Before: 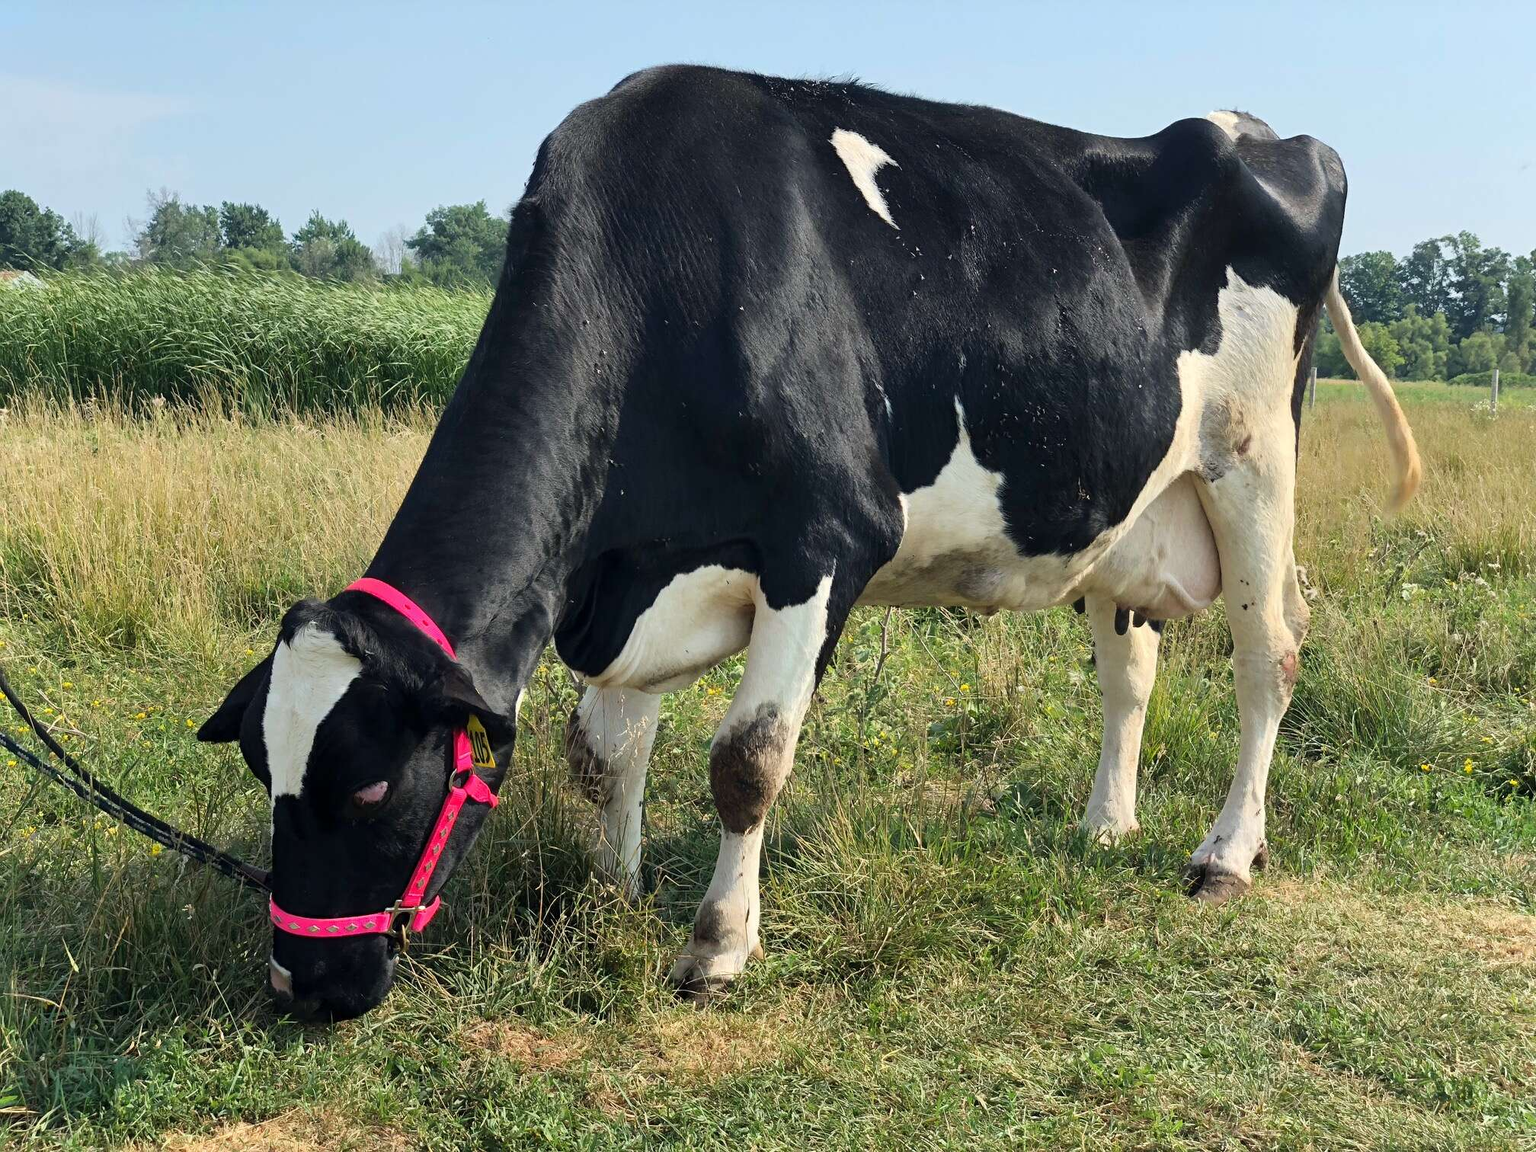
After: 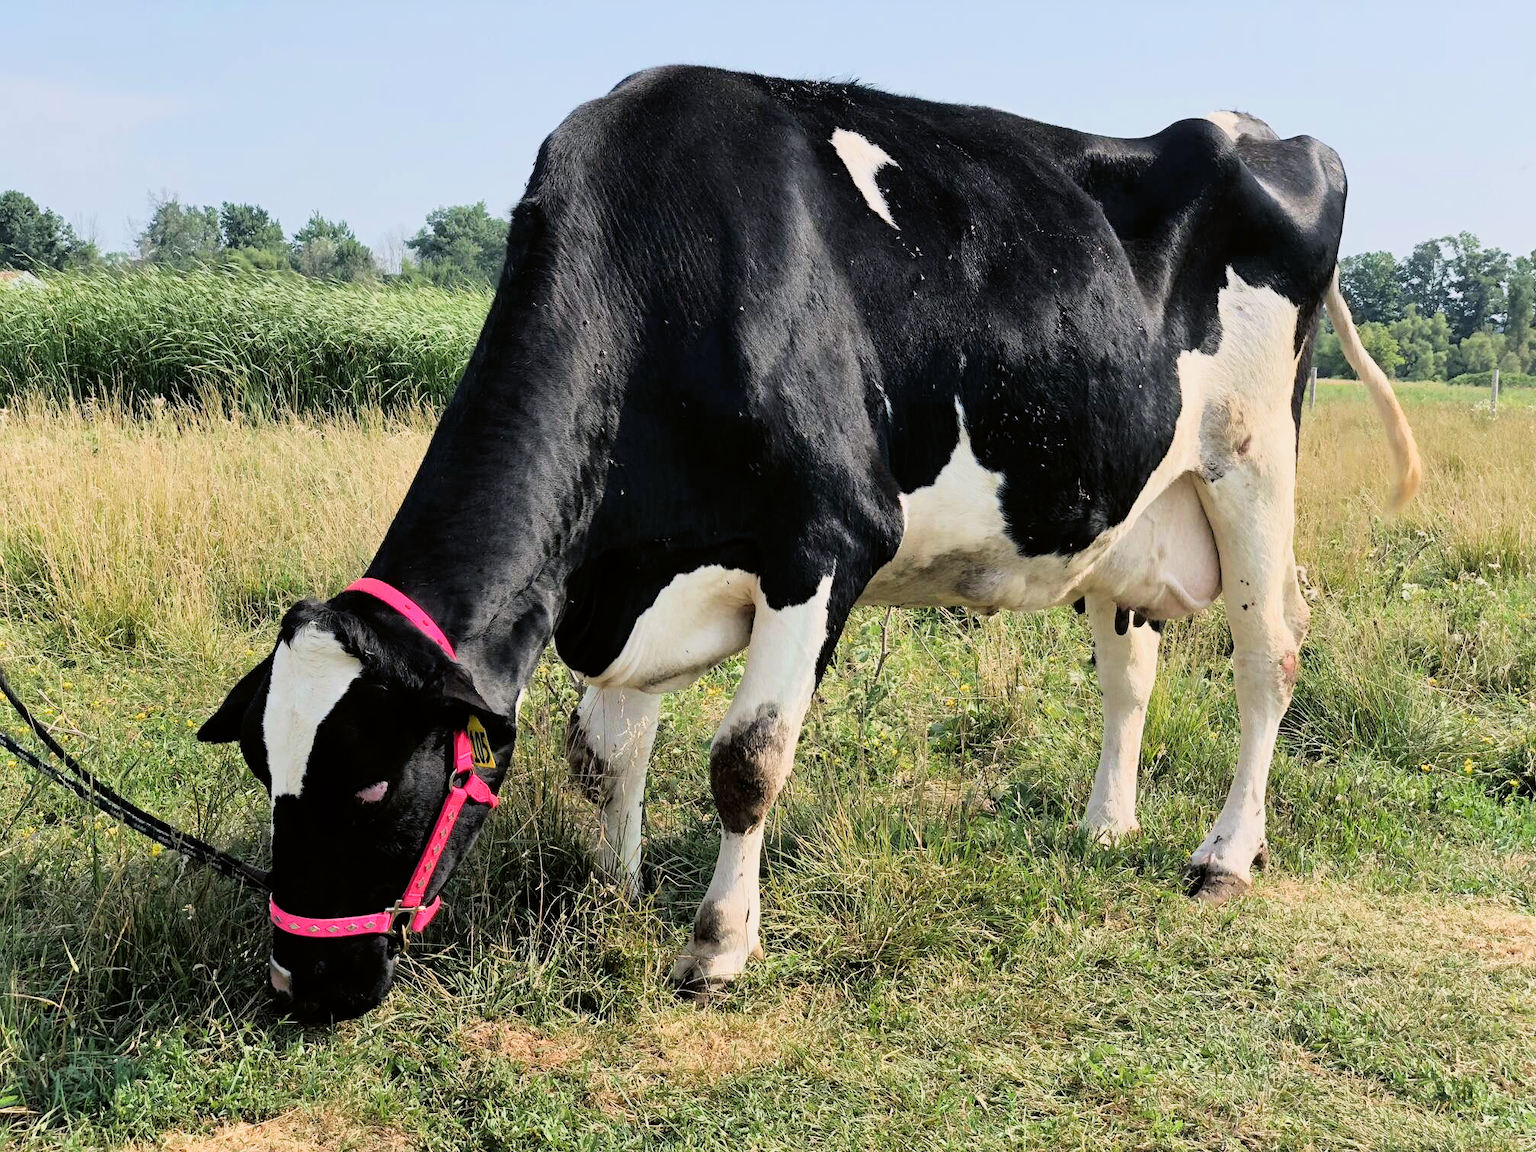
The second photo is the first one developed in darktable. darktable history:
color correction: highlights a* 3.12, highlights b* -1.55, shadows a* -0.101, shadows b* 2.52, saturation 0.98
exposure: black level correction 0.001, exposure 0.5 EV, compensate exposure bias true, compensate highlight preservation false
filmic rgb: black relative exposure -7.75 EV, white relative exposure 4.4 EV, threshold 3 EV, hardness 3.76, latitude 50%, contrast 1.1, color science v5 (2021), contrast in shadows safe, contrast in highlights safe, enable highlight reconstruction true
